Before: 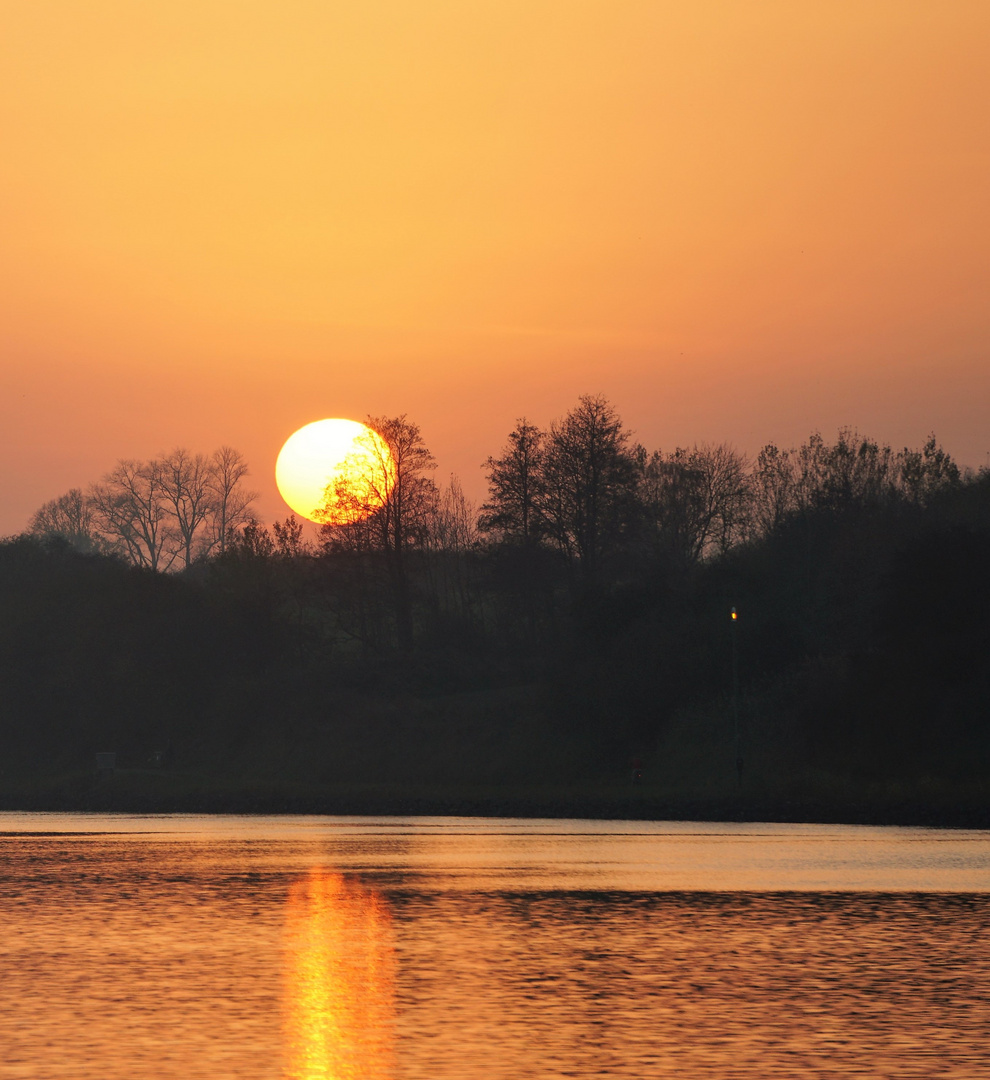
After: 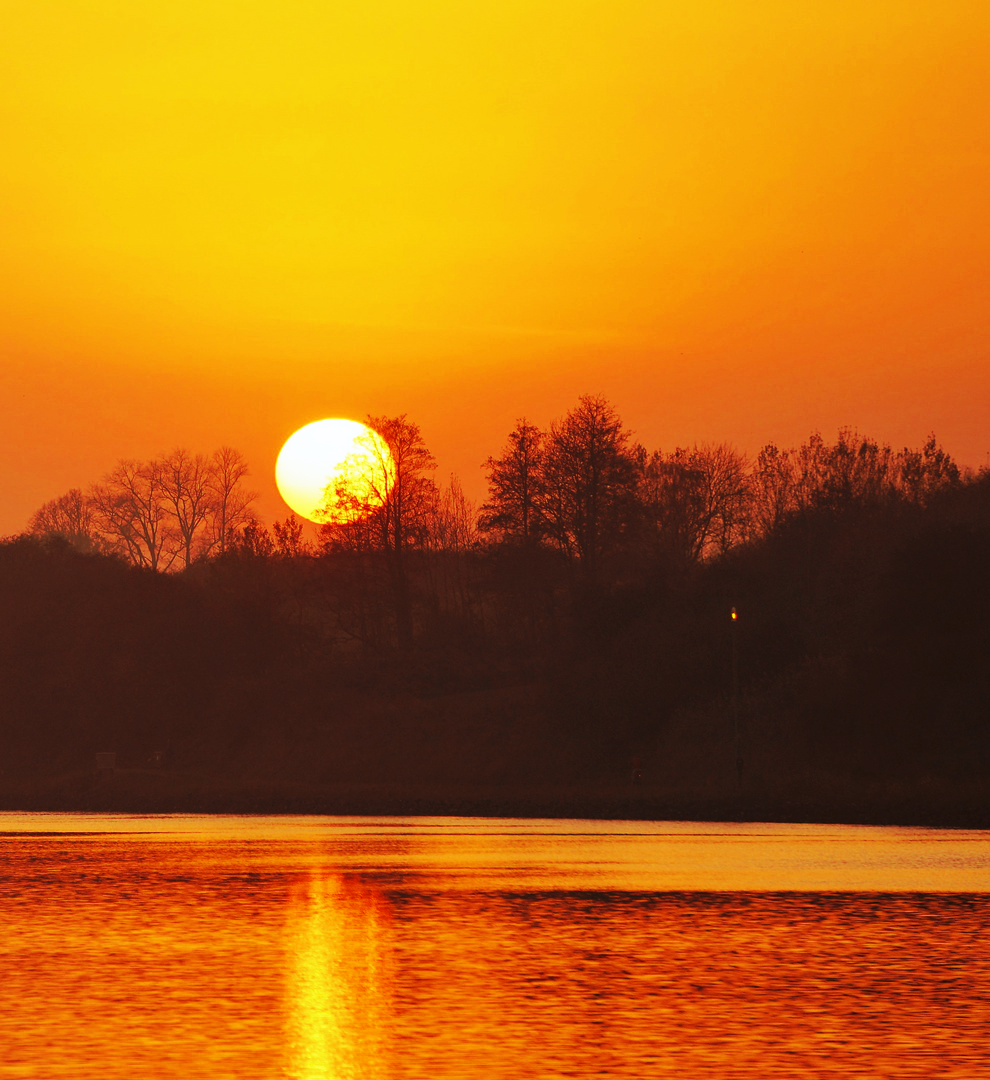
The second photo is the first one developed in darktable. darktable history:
tone curve: curves: ch0 [(0, 0) (0.003, 0.017) (0.011, 0.018) (0.025, 0.03) (0.044, 0.051) (0.069, 0.075) (0.1, 0.104) (0.136, 0.138) (0.177, 0.183) (0.224, 0.237) (0.277, 0.294) (0.335, 0.361) (0.399, 0.446) (0.468, 0.552) (0.543, 0.66) (0.623, 0.753) (0.709, 0.843) (0.801, 0.912) (0.898, 0.962) (1, 1)], preserve colors none
color look up table: target L [87.85, 81.8, 84.44, 88.54, 72.05, 73, 71.82, 68.52, 59.67, 44.3, 29.68, 200.09, 82.22, 65.59, 68.41, 53.22, 60.59, 60.13, 45.23, 42.54, 36.55, 36.26, 30.22, 33.97, 20.31, 0.86, 91.64, 86.23, 65.74, 72.73, 55.53, 52.06, 49.24, 58.08, 50.84, 62.71, 57.56, 43.89, 39.54, 40.29, 31.61, 21.28, 12.18, 90.68, 80.23, 79.33, 75.75, 65.39, 34.02], target a [-42.67, -48.13, -48.91, -21.69, -46.85, -18.23, -50.09, -38.32, -12.23, -15, -9.165, 0, -9.75, 17.33, 0.93, 43.48, 18.51, 11.33, 60.14, 55.4, 44.68, 35.07, 30.47, 49.3, 39.85, 2.72, 1.612, 17.12, 36.03, 20.35, 59.92, 72.77, 67.43, 6.679, 38.14, 2.919, 10.15, 63.63, 53.98, 57.09, 3.809, 39.12, 26.47, -13.58, -50.03, -14.32, -13.39, -19.94, -5.761], target b [85.11, 75.43, 32.41, 11.13, 3.901, 59.47, 29.93, 59.12, 31.25, 16.03, 32.37, 0, 69.47, 61.27, 62.45, 54.56, 34.65, 54.94, 50.13, 43.5, 40.17, 45.9, 26.91, 46.79, 31.99, 1.082, -7.742, -19.73, -15.18, -36.62, -47.04, -57.39, -26.62, 7.264, -18.18, -49.6, -20.48, -72.54, 4.468, -47.09, -22.78, 23.87, -13.15, -13.63, -29.99, -6.651, -27.86, -44.51, -4.973], num patches 49
